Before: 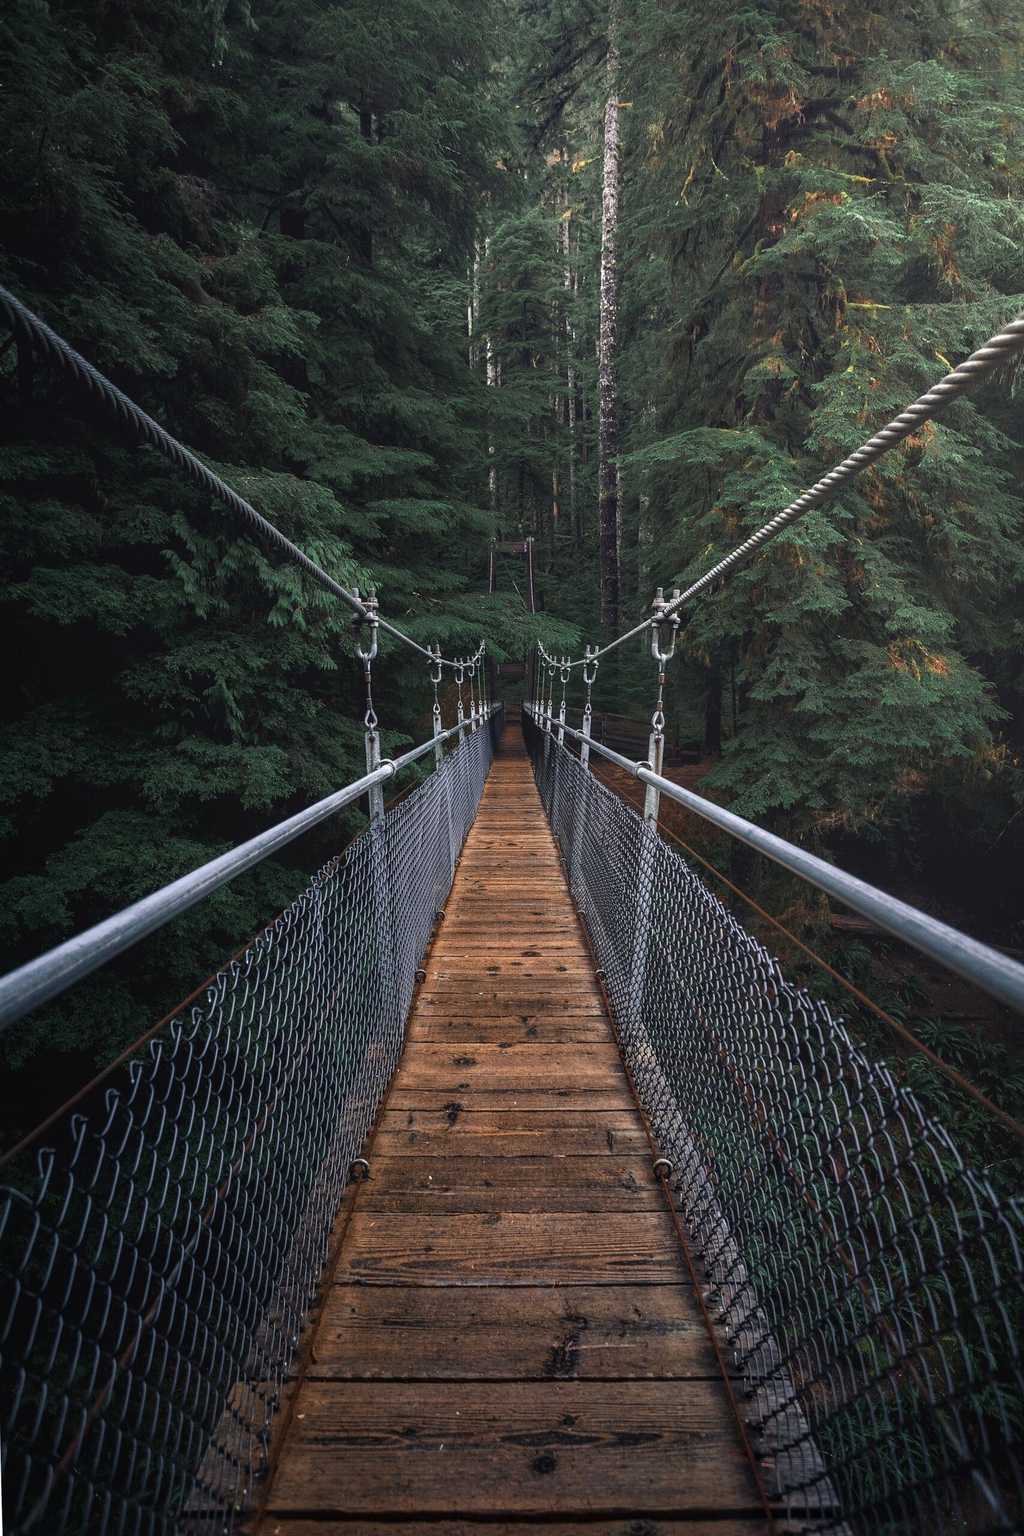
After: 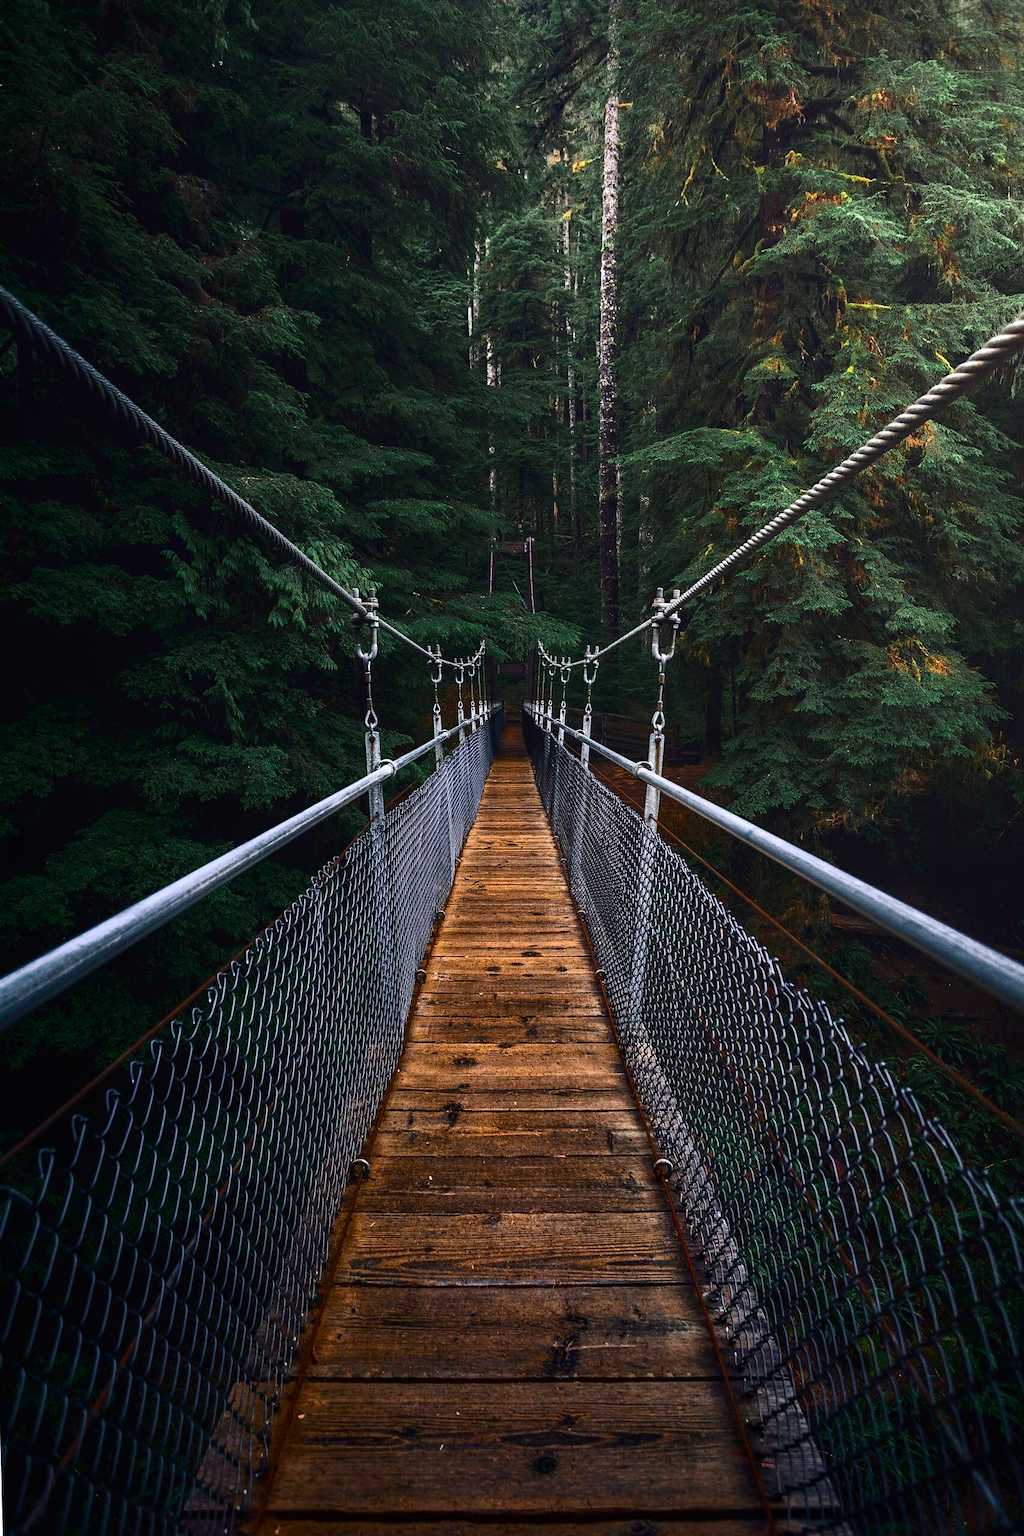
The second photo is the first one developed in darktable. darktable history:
contrast brightness saturation: contrast 0.28
color balance rgb: linear chroma grading › global chroma 15%, perceptual saturation grading › global saturation 30%
